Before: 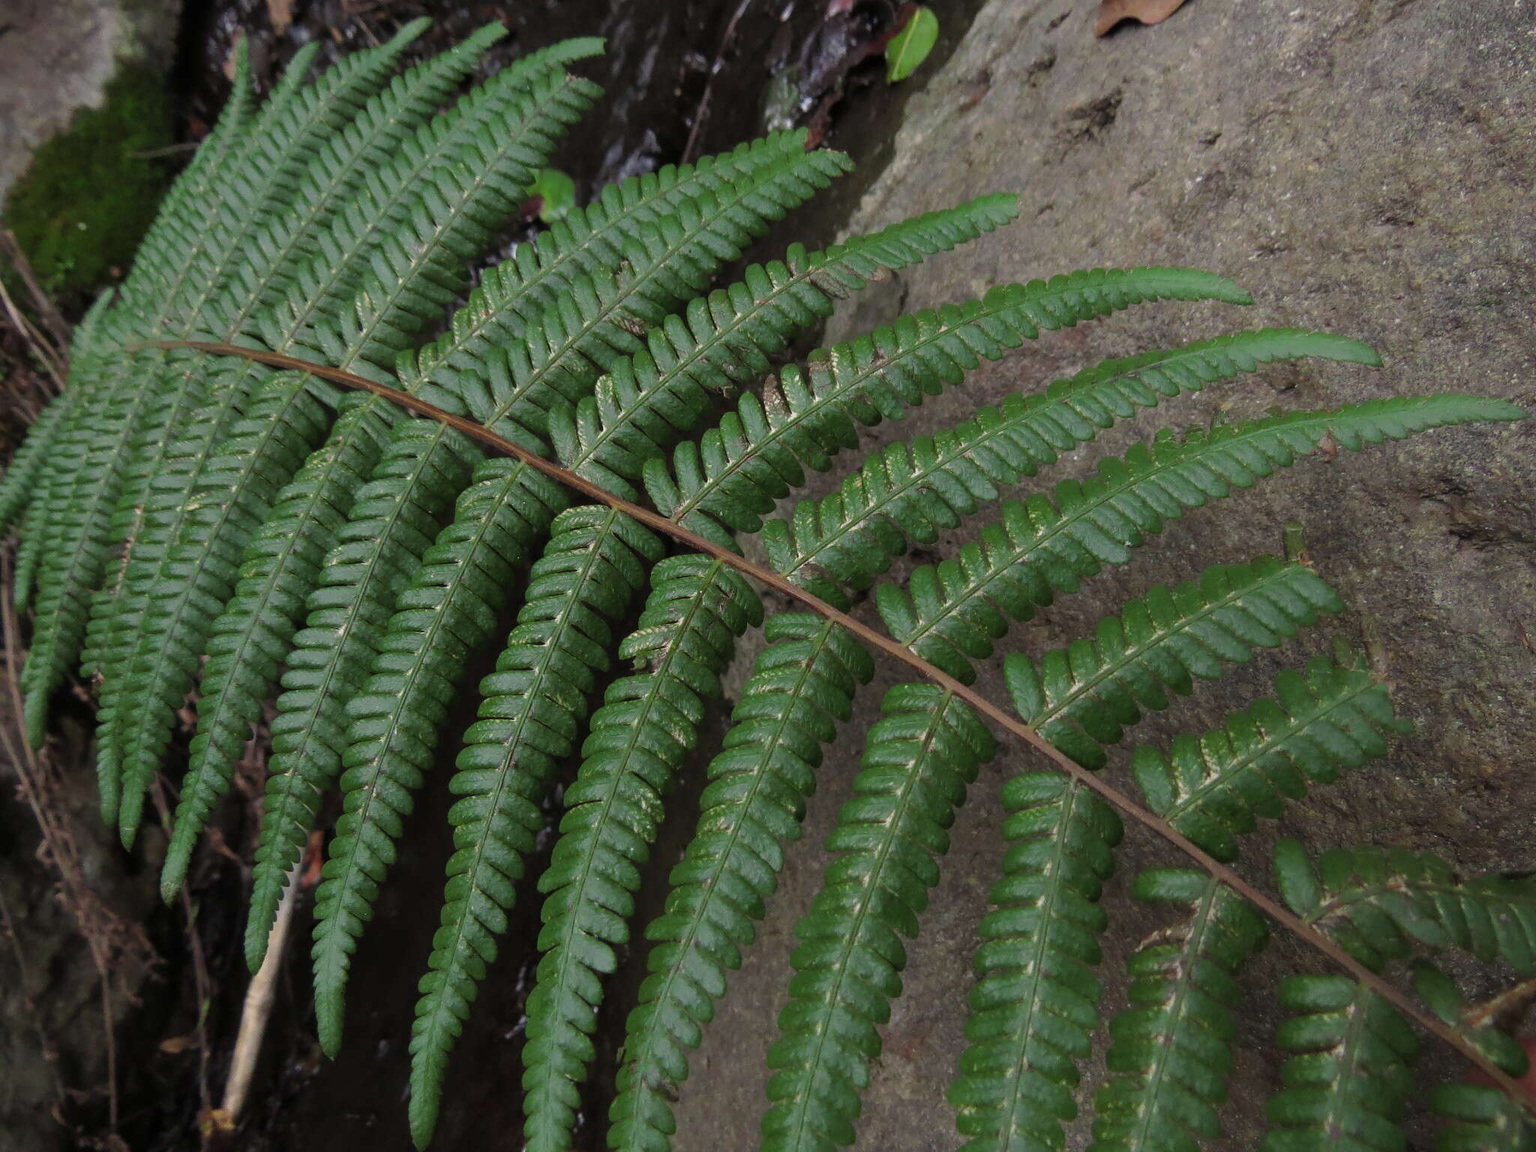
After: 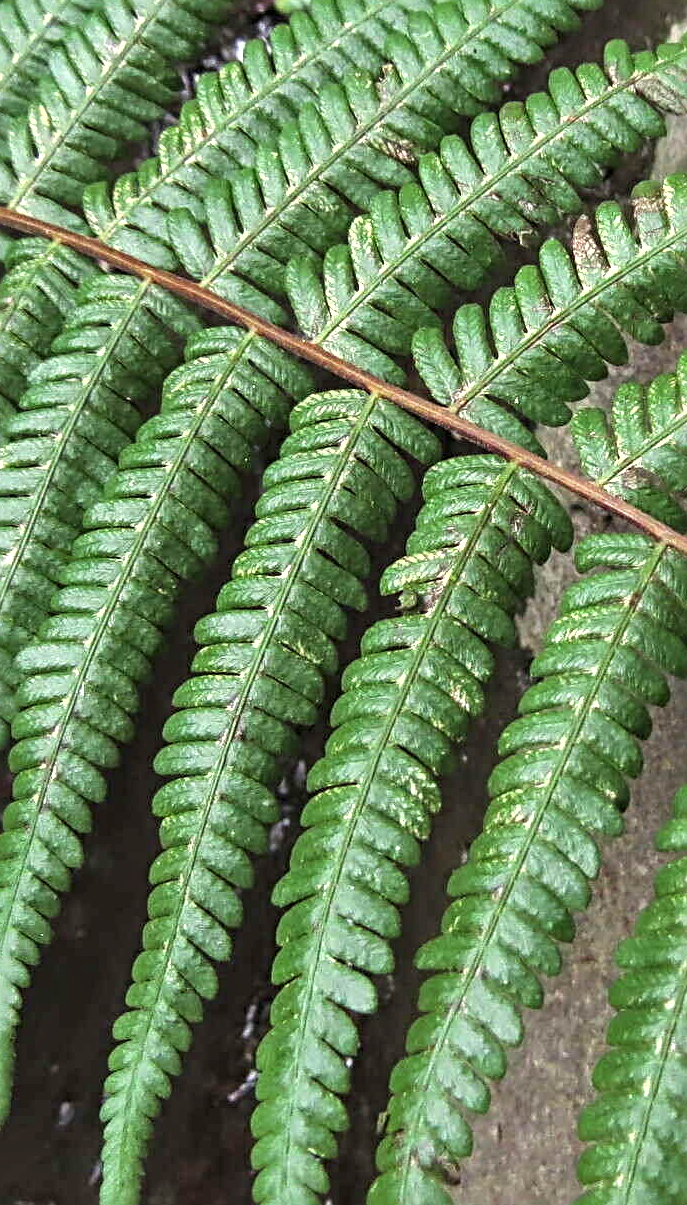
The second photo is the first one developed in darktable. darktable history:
crop and rotate: left 21.77%, top 18.528%, right 44.676%, bottom 2.997%
sharpen: radius 4
shadows and highlights: highlights color adjustment 0%, low approximation 0.01, soften with gaussian
exposure: black level correction 0, exposure 1.5 EV, compensate highlight preservation false
local contrast: detail 130%
